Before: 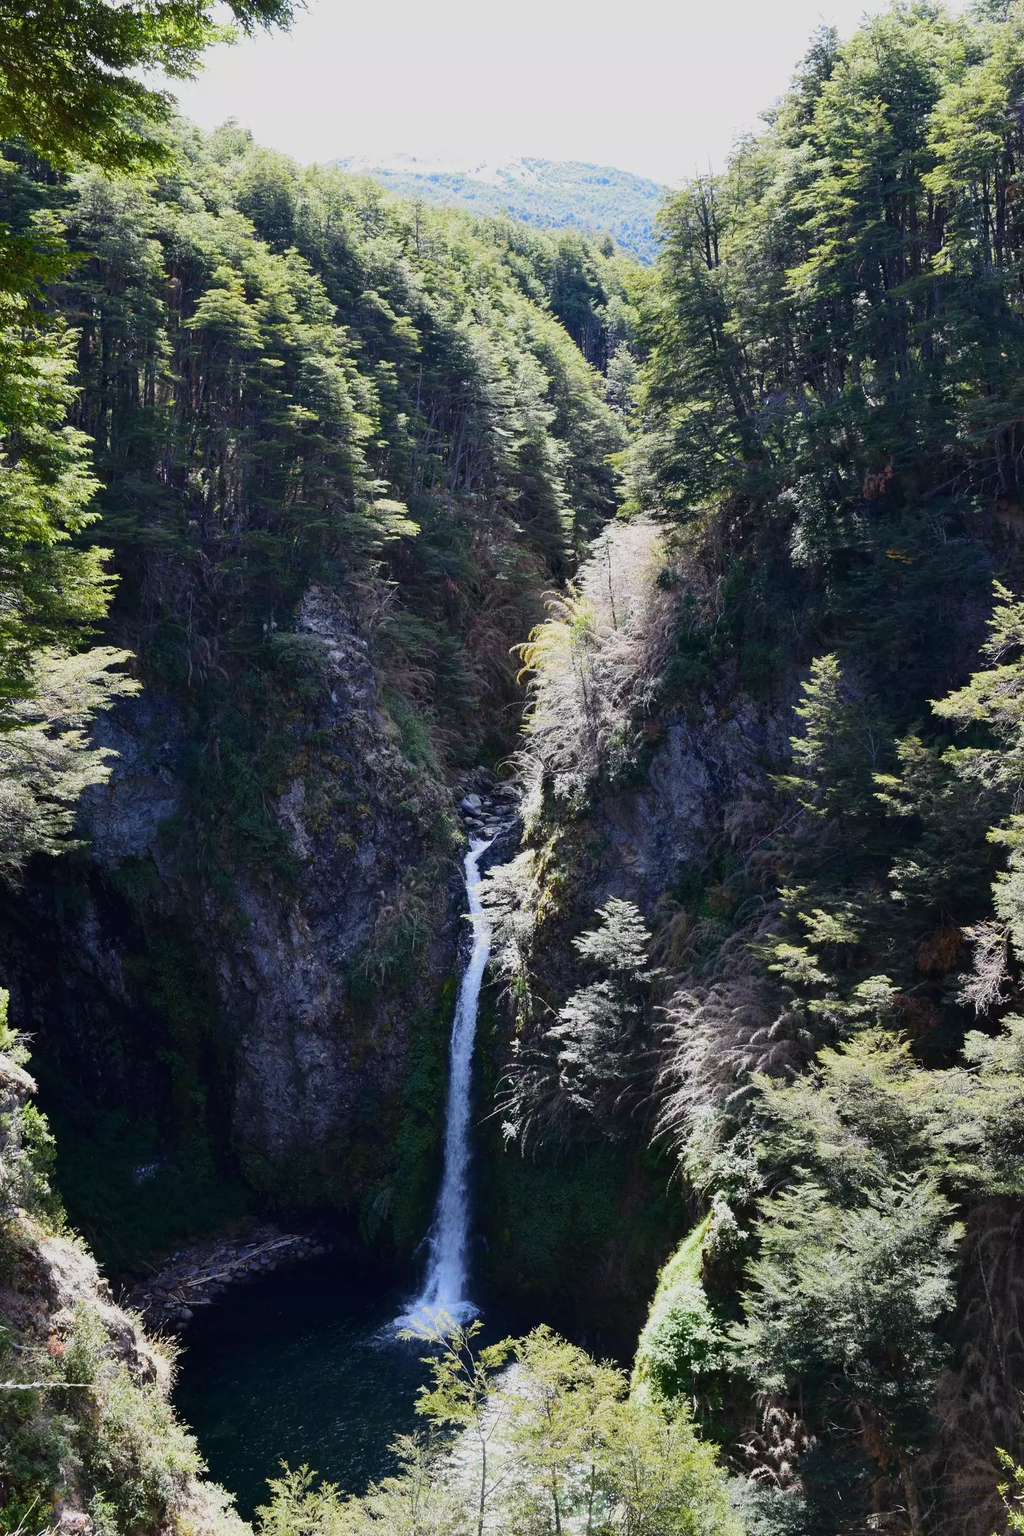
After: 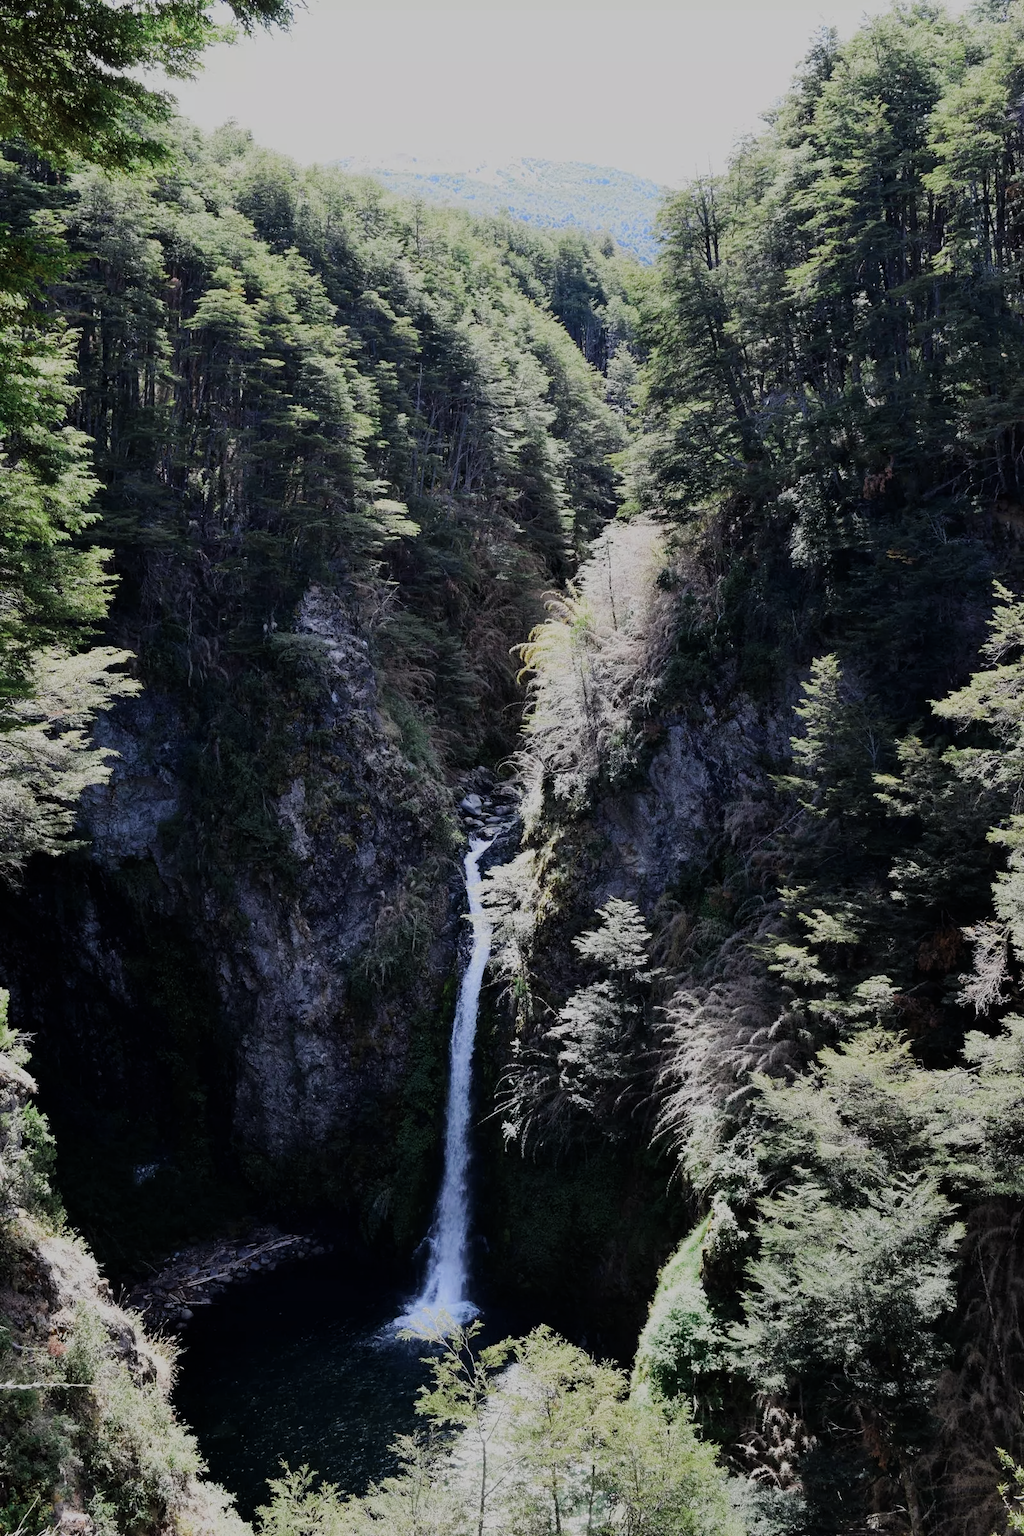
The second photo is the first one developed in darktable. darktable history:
color zones: curves: ch0 [(0, 0.5) (0.125, 0.4) (0.25, 0.5) (0.375, 0.4) (0.5, 0.4) (0.625, 0.6) (0.75, 0.6) (0.875, 0.5)]; ch1 [(0, 0.35) (0.125, 0.45) (0.25, 0.35) (0.375, 0.35) (0.5, 0.35) (0.625, 0.35) (0.75, 0.45) (0.875, 0.35)]; ch2 [(0, 0.6) (0.125, 0.5) (0.25, 0.5) (0.375, 0.6) (0.5, 0.6) (0.625, 0.5) (0.75, 0.5) (0.875, 0.5)]
filmic rgb: black relative exposure -7.65 EV, white relative exposure 4.56 EV, hardness 3.61
